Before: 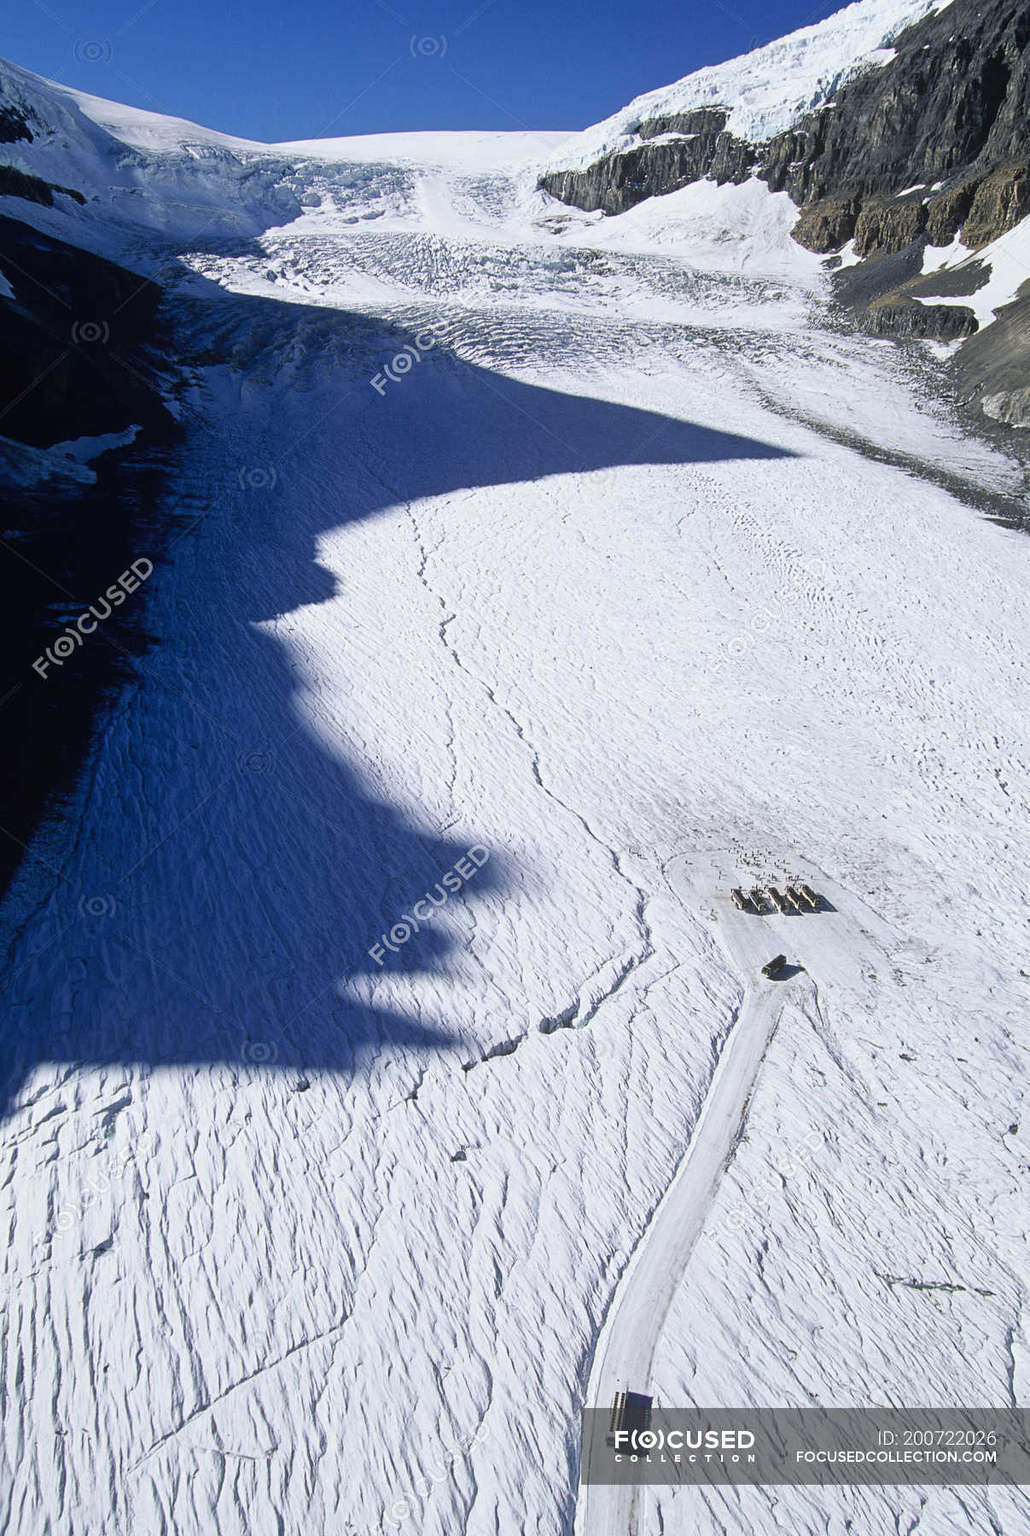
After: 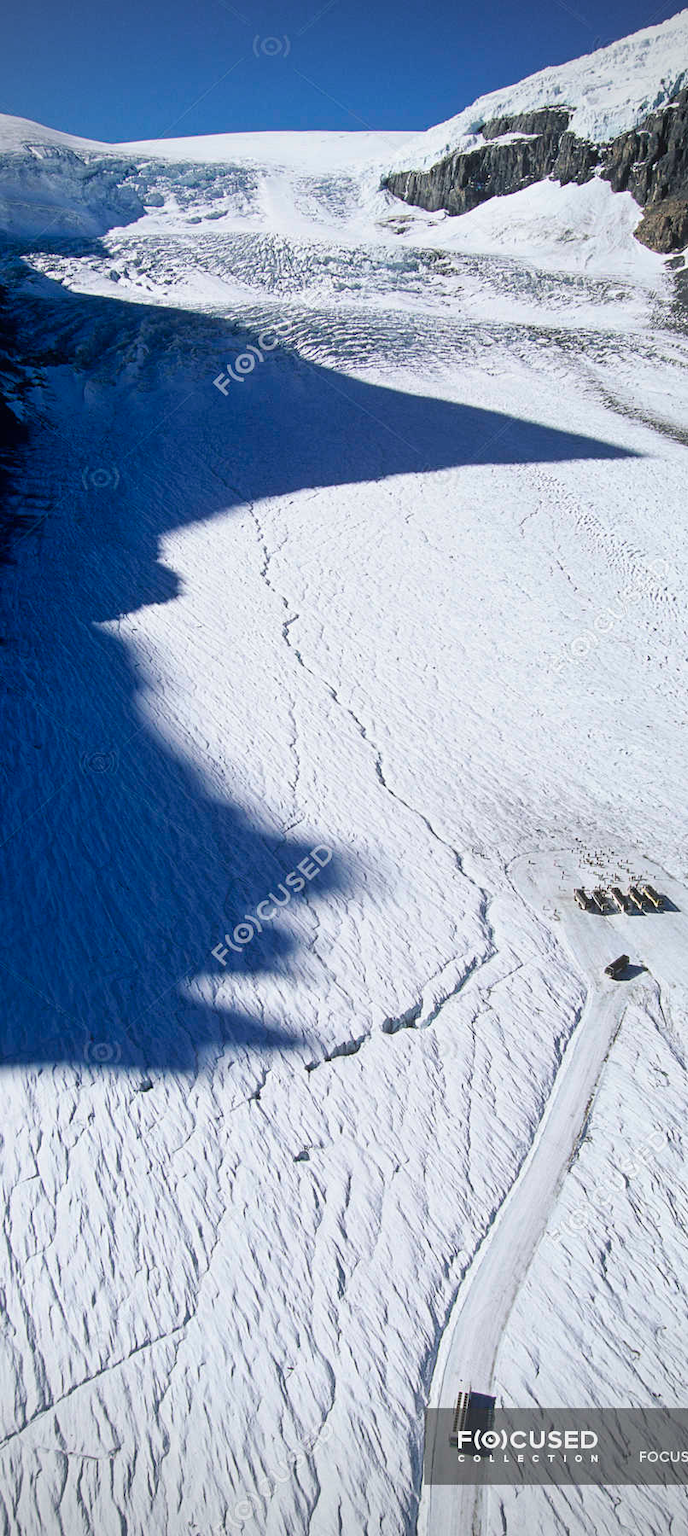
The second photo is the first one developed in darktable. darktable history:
vignetting: fall-off radius 45.94%
crop and rotate: left 15.282%, right 17.821%
